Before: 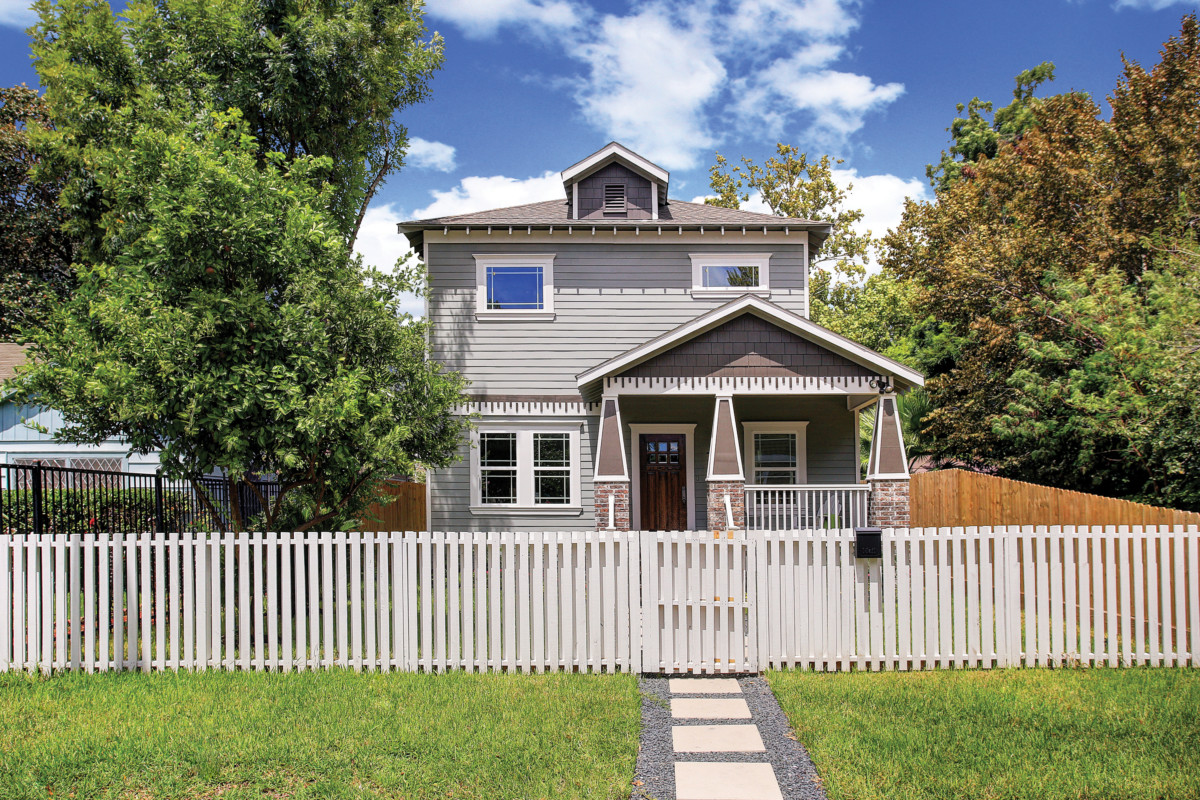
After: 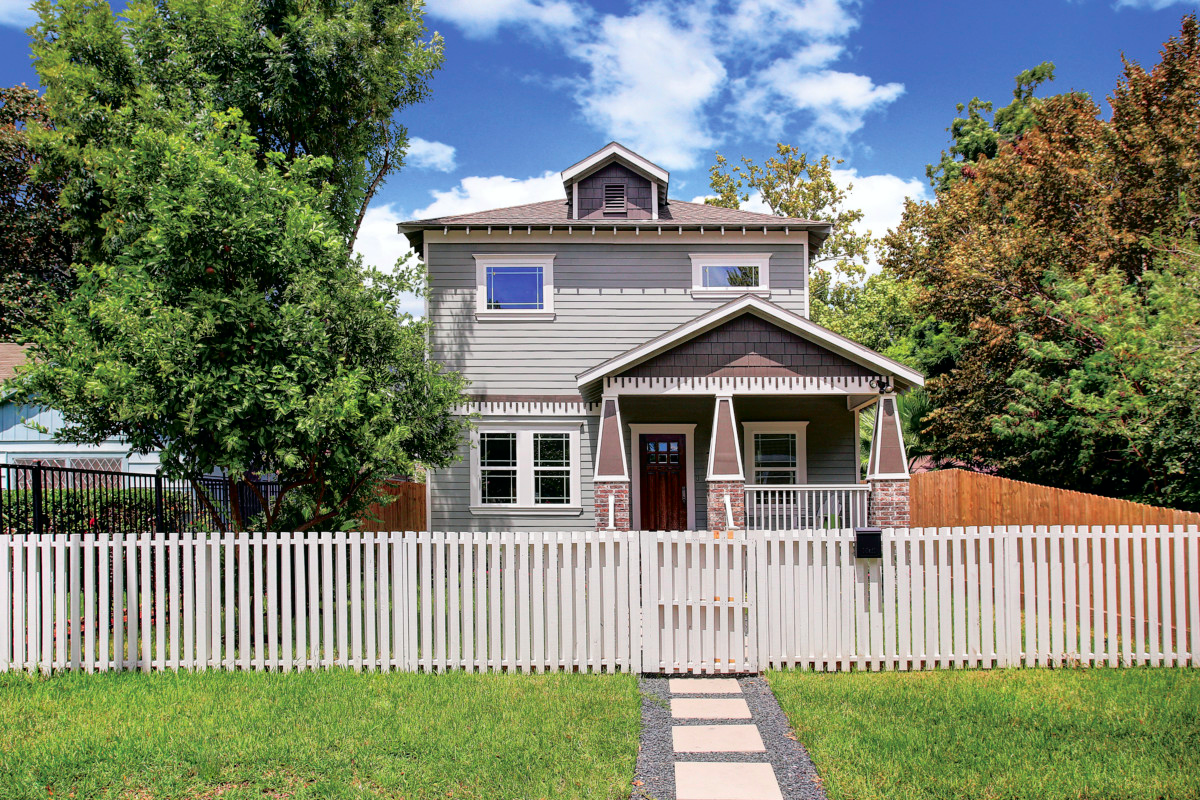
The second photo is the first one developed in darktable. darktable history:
tone curve: curves: ch0 [(0, 0) (0.126, 0.061) (0.362, 0.382) (0.498, 0.498) (0.706, 0.712) (1, 1)]; ch1 [(0, 0) (0.5, 0.497) (0.55, 0.578) (1, 1)]; ch2 [(0, 0) (0.44, 0.424) (0.489, 0.486) (0.537, 0.538) (1, 1)], color space Lab, independent channels, preserve colors none
